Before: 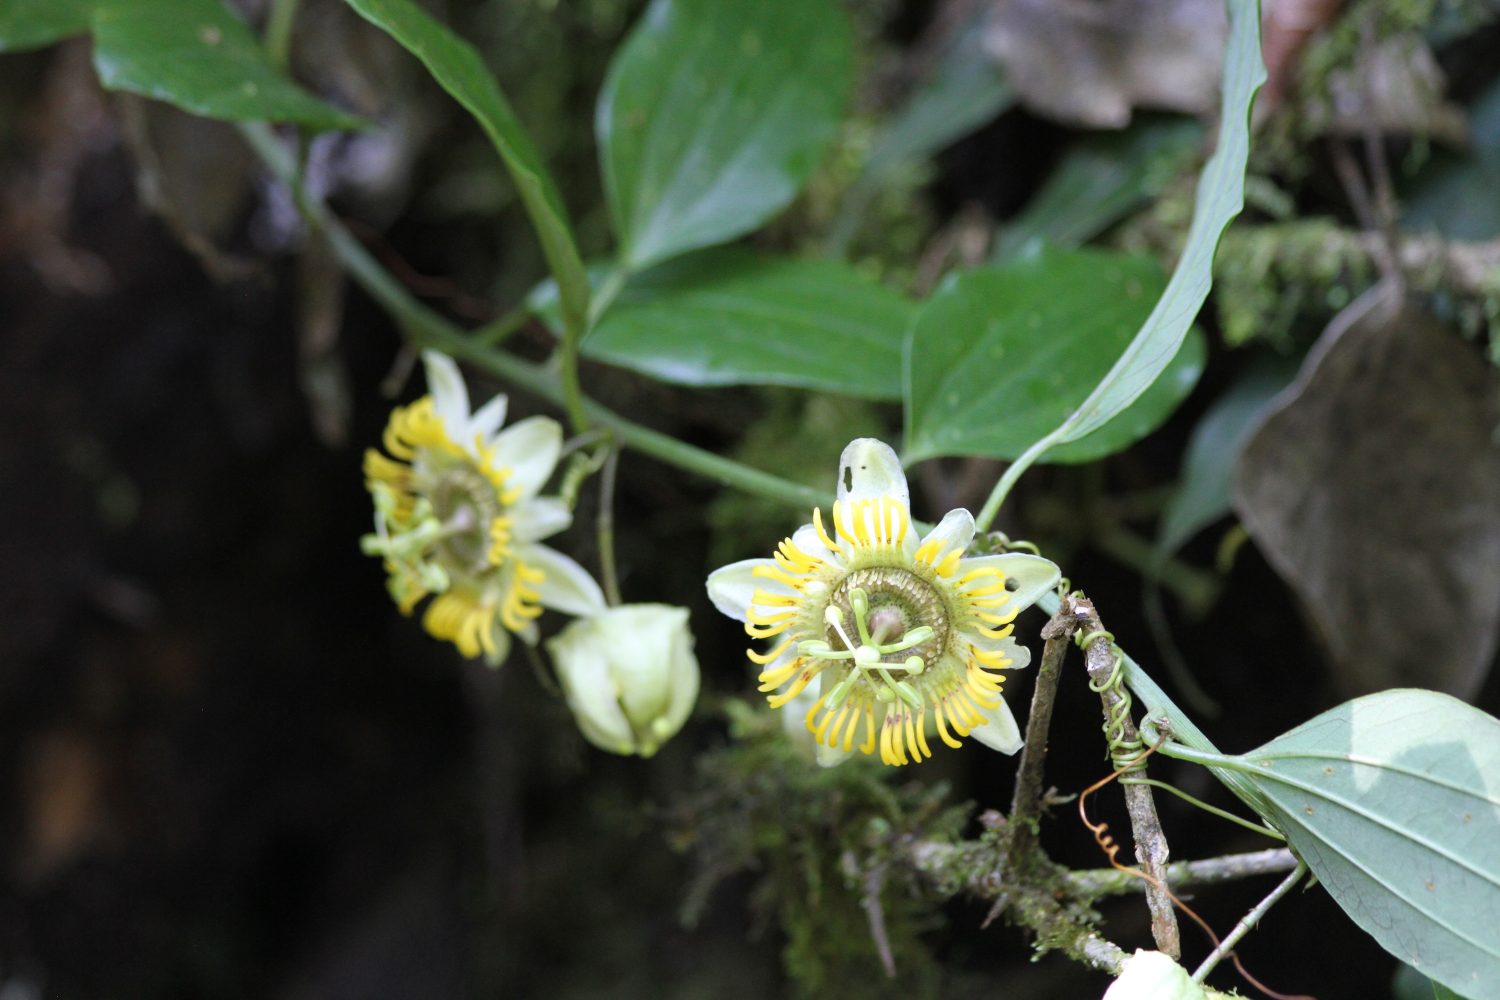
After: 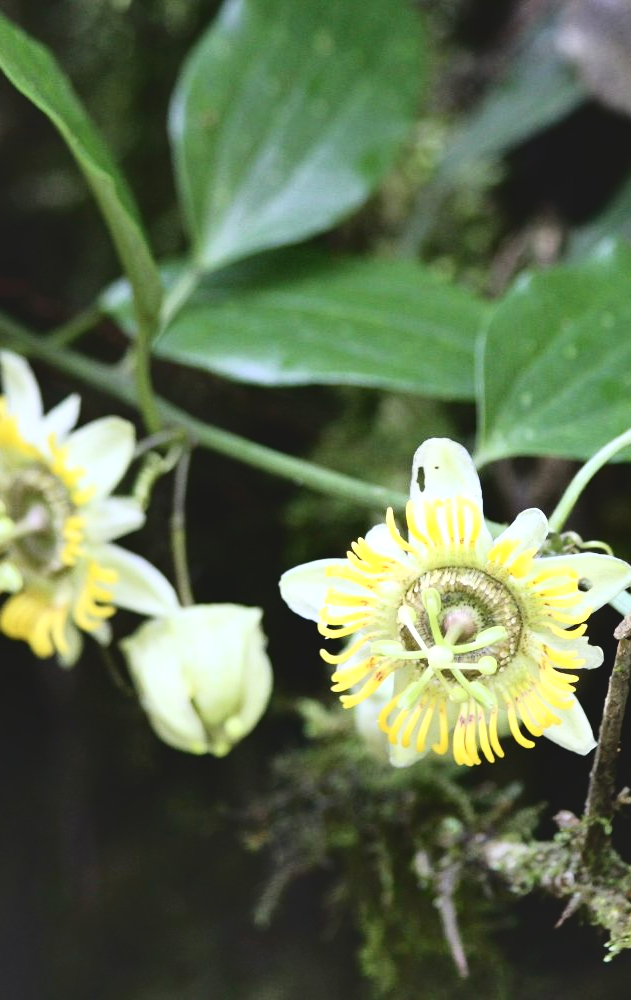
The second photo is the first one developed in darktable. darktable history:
shadows and highlights: soften with gaussian
tone curve: curves: ch0 [(0, 0) (0.003, 0.082) (0.011, 0.082) (0.025, 0.088) (0.044, 0.088) (0.069, 0.093) (0.1, 0.101) (0.136, 0.109) (0.177, 0.129) (0.224, 0.155) (0.277, 0.214) (0.335, 0.289) (0.399, 0.378) (0.468, 0.476) (0.543, 0.589) (0.623, 0.713) (0.709, 0.826) (0.801, 0.908) (0.898, 0.98) (1, 1)], color space Lab, independent channels, preserve colors none
crop: left 28.469%, right 29.446%
contrast brightness saturation: contrast 0.047, brightness 0.065, saturation 0.014
